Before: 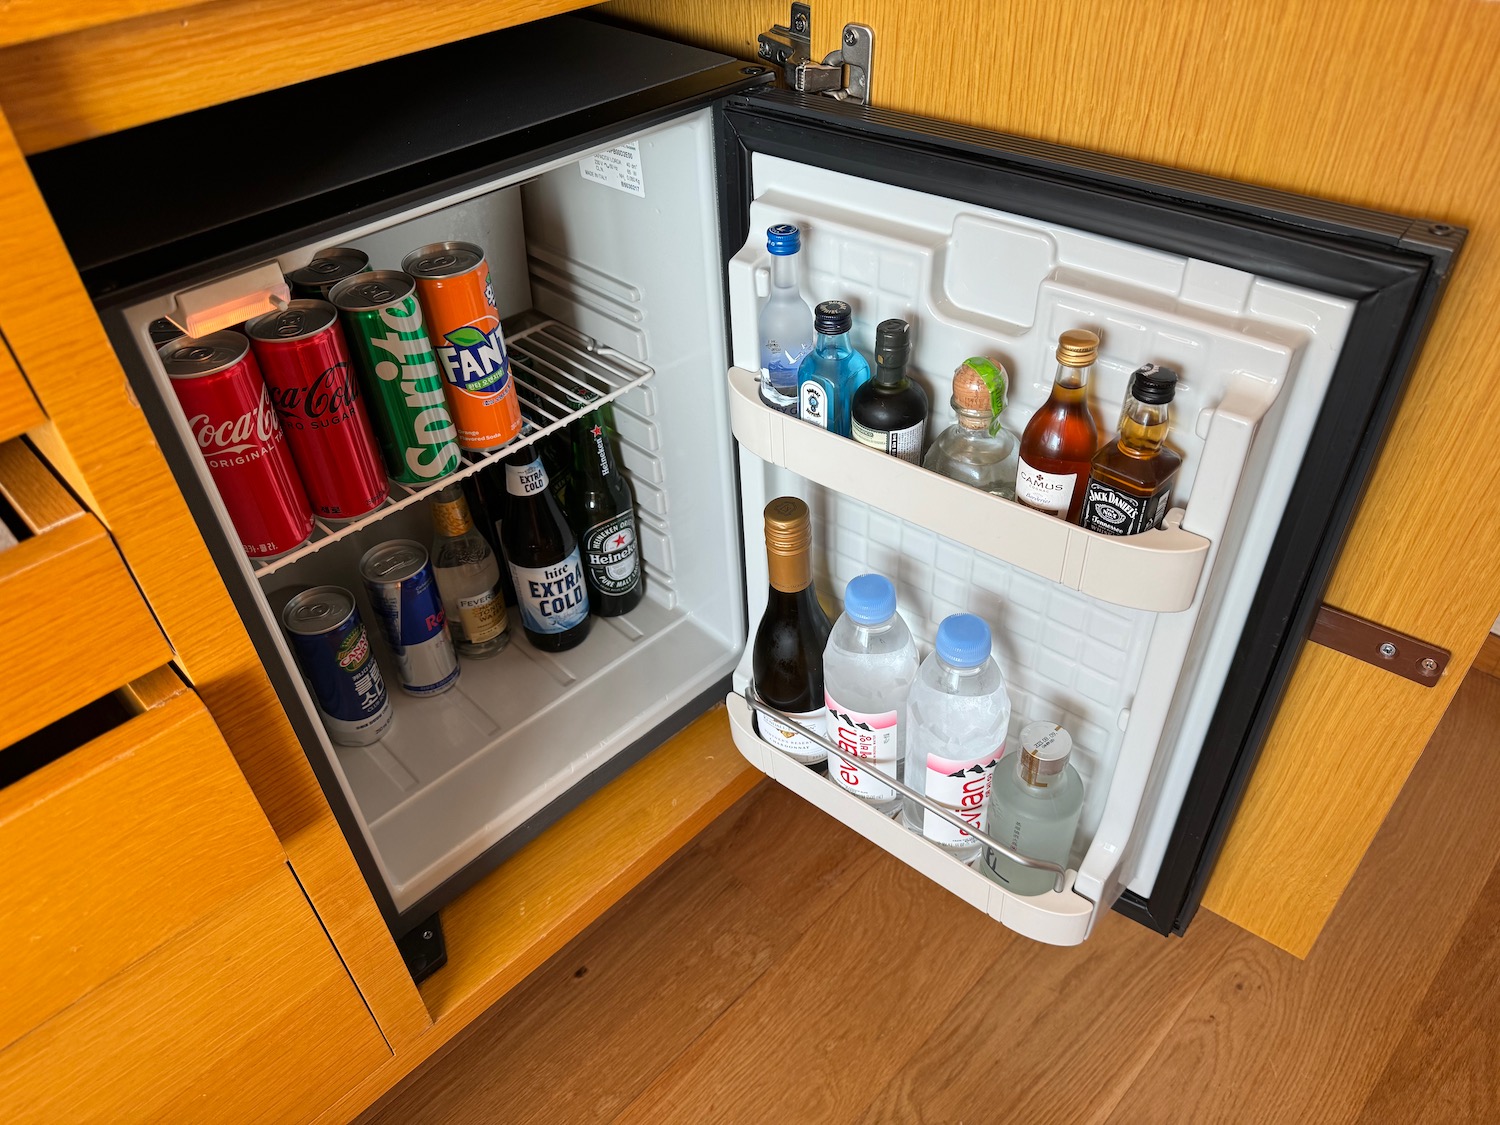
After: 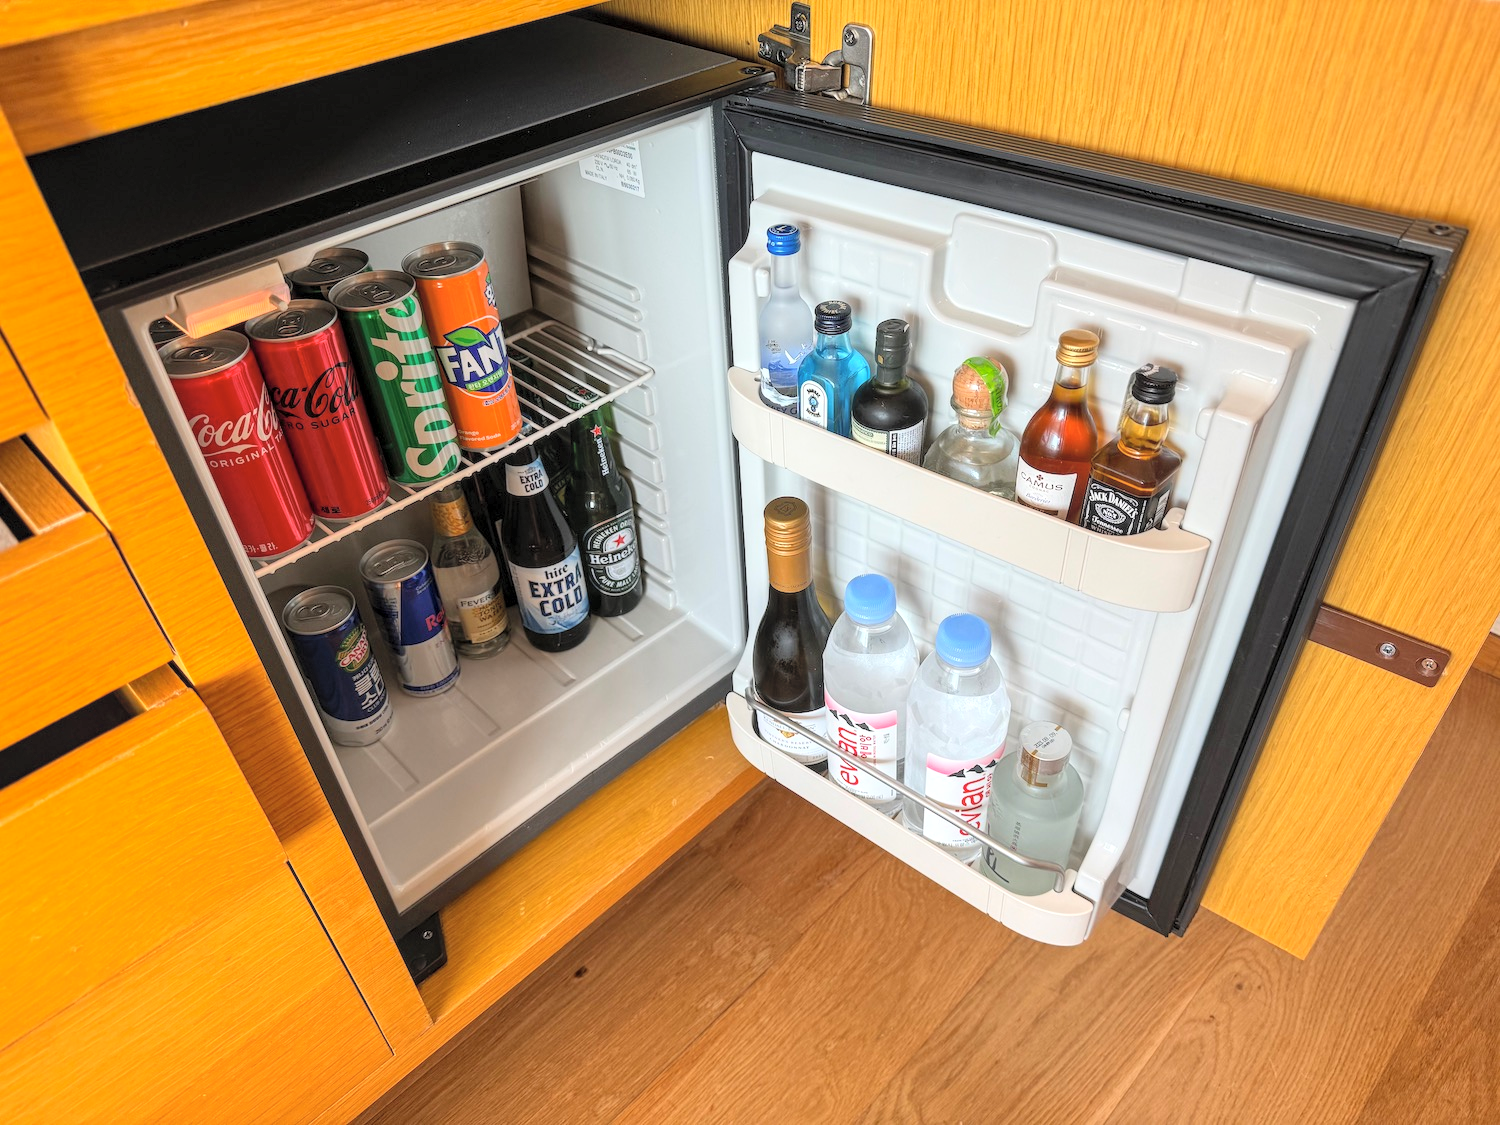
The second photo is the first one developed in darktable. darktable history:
local contrast: on, module defaults
contrast brightness saturation: contrast 0.101, brightness 0.292, saturation 0.138
